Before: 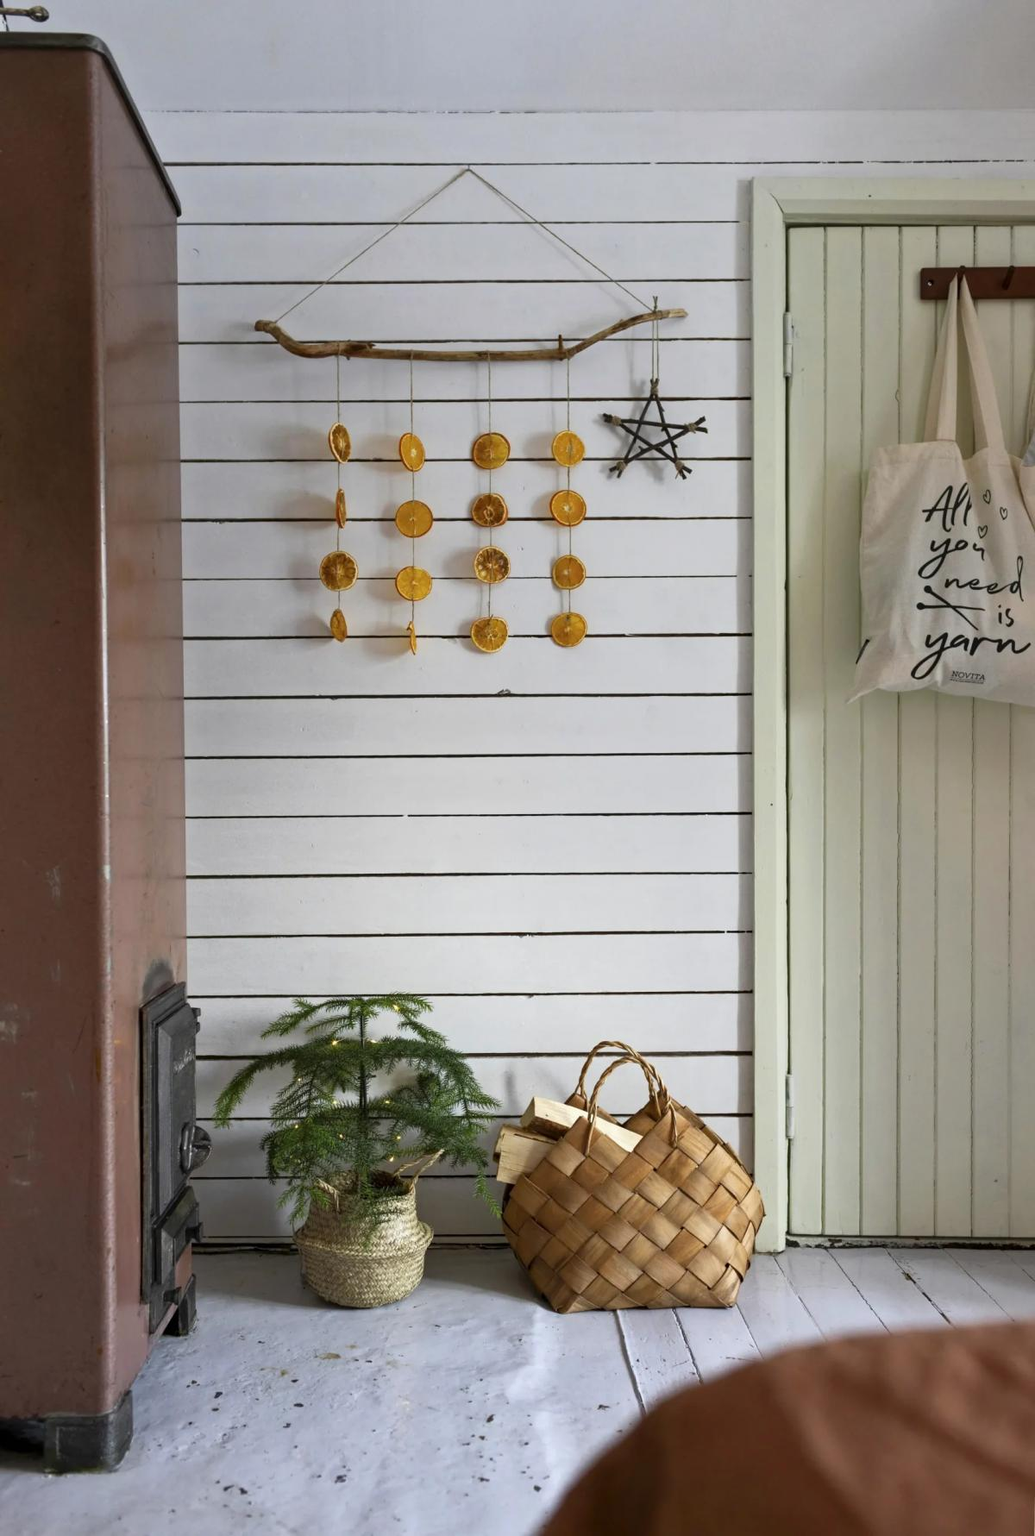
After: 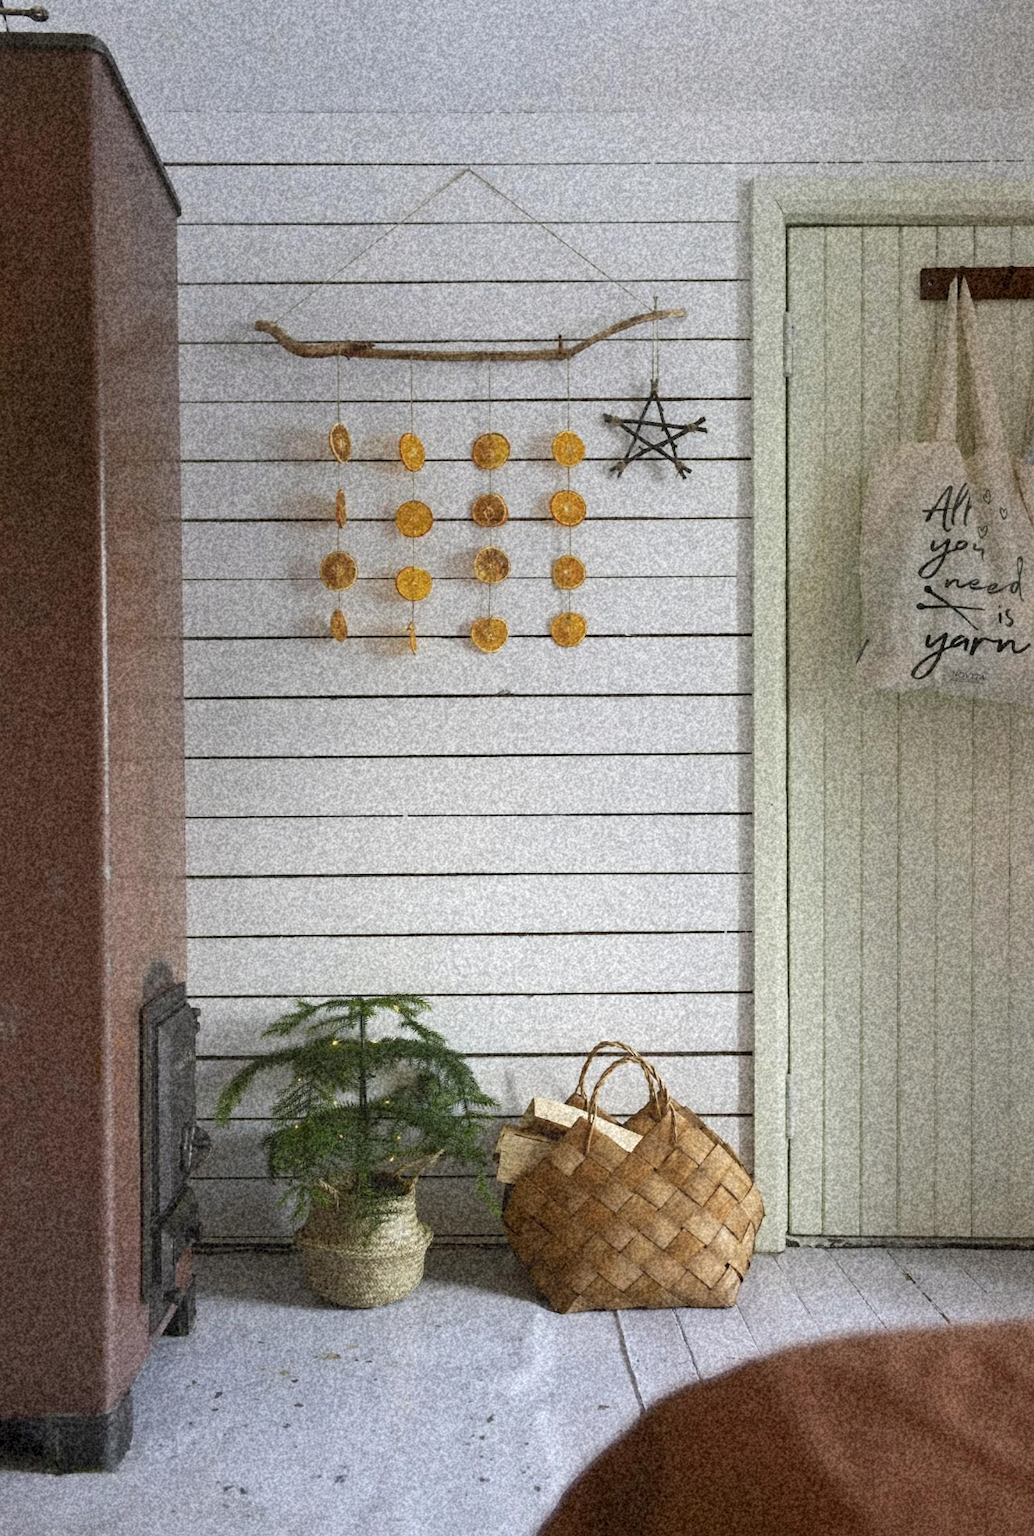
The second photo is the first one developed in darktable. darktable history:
local contrast: on, module defaults
contrast equalizer: octaves 7, y [[0.6 ×6], [0.55 ×6], [0 ×6], [0 ×6], [0 ×6]], mix -1
grain: coarseness 46.9 ISO, strength 50.21%, mid-tones bias 0%
